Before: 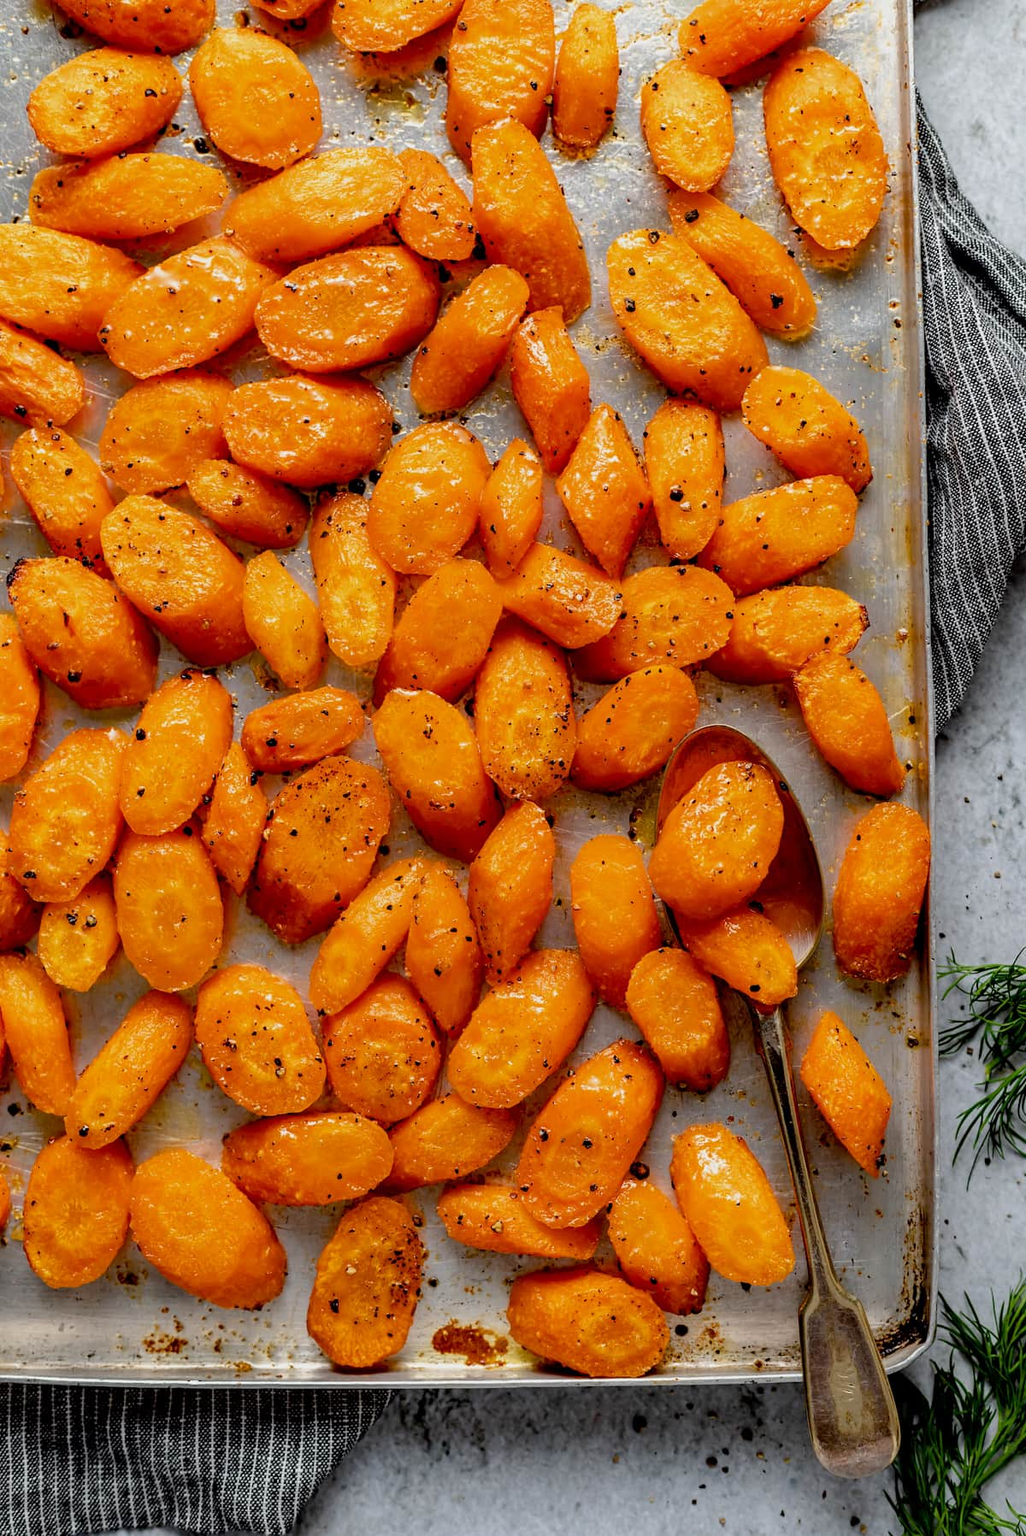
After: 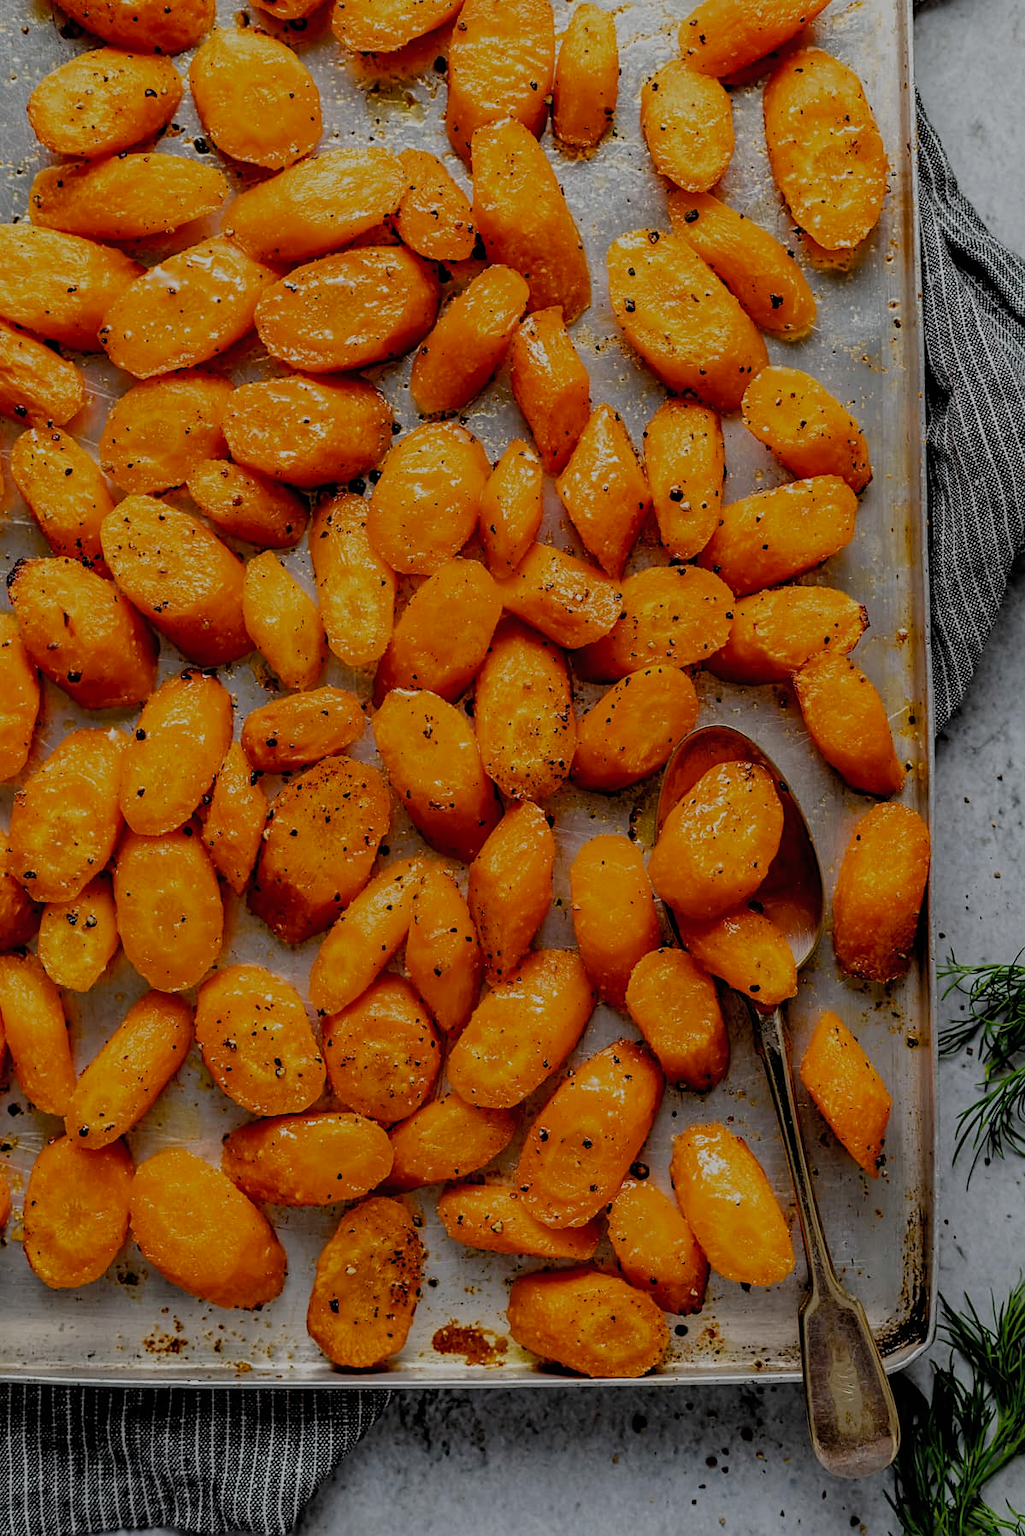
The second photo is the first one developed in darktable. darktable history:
shadows and highlights: shadows 25.8, highlights -25.09
exposure: black level correction 0, exposure -0.727 EV, compensate highlight preservation false
filmic rgb: black relative exposure -11.35 EV, white relative exposure 3.23 EV, threshold 3.04 EV, hardness 6.77, add noise in highlights 0.001, preserve chrominance no, color science v3 (2019), use custom middle-gray values true, iterations of high-quality reconstruction 0, contrast in highlights soft, enable highlight reconstruction true
sharpen: amount 0.201
